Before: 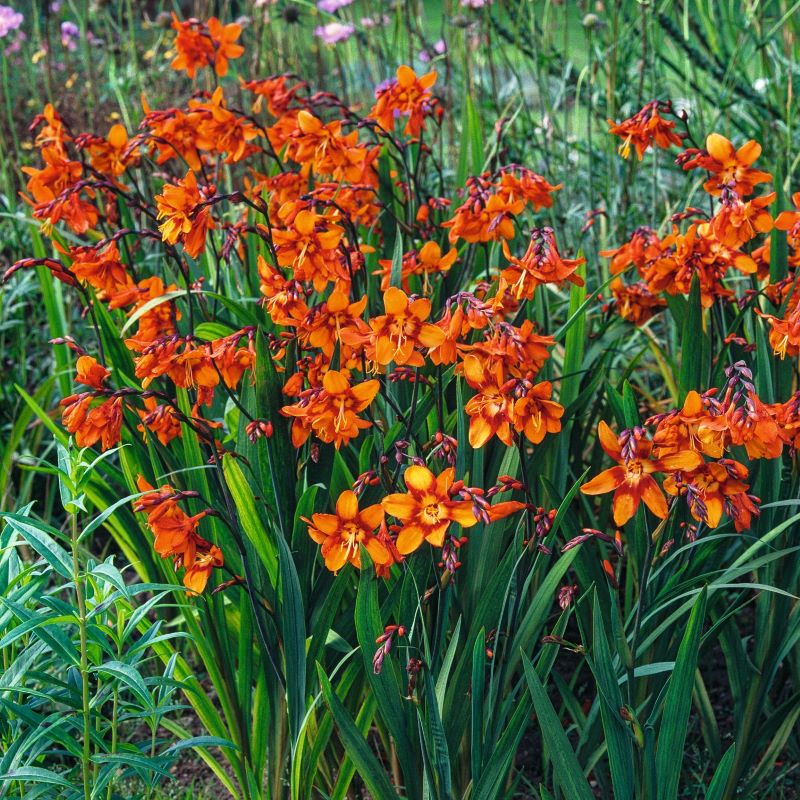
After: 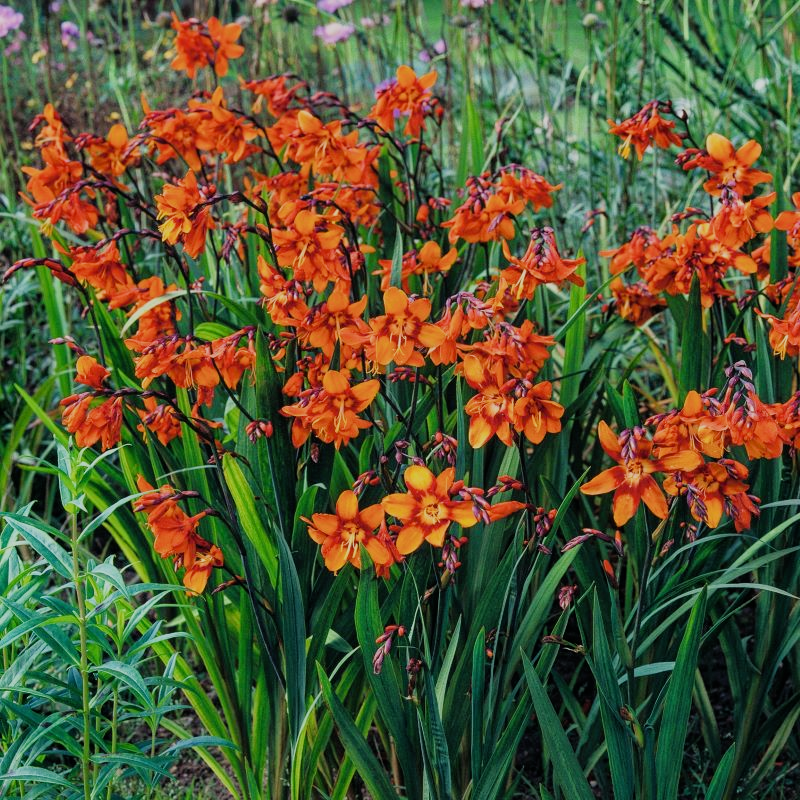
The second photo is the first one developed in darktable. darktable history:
filmic rgb: black relative exposure -8.35 EV, white relative exposure 4.69 EV, hardness 3.82
